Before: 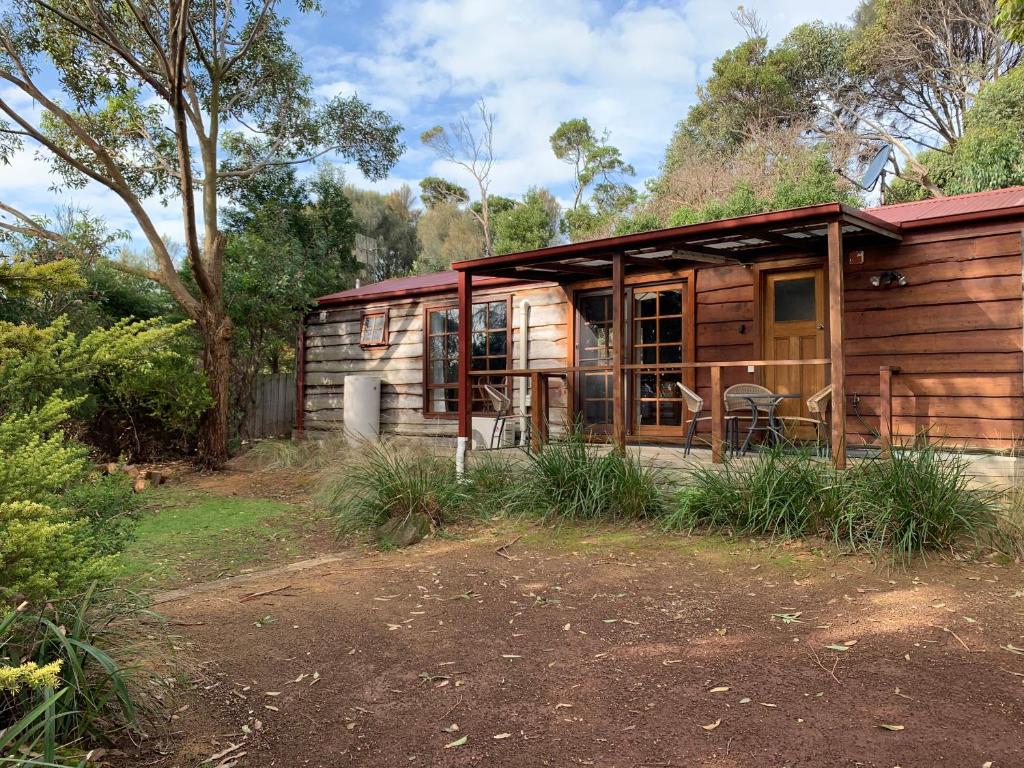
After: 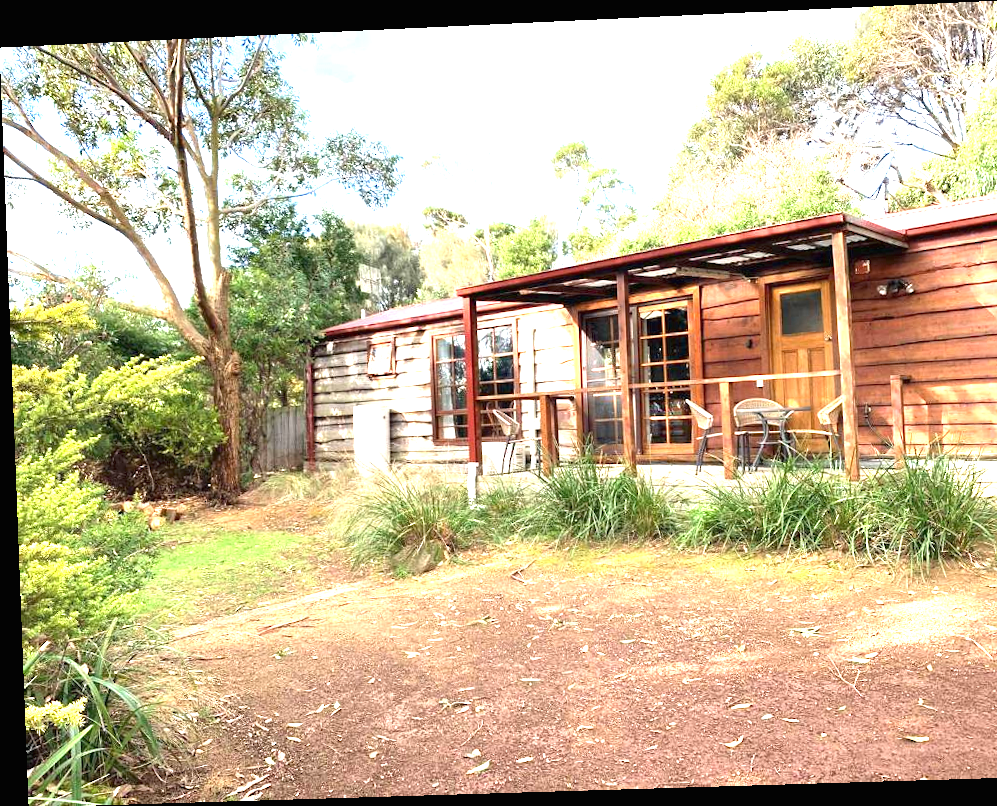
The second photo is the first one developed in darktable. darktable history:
exposure: black level correction 0, exposure 2.088 EV, compensate exposure bias true, compensate highlight preservation false
crop and rotate: right 5.167%
rotate and perspective: rotation -2.22°, lens shift (horizontal) -0.022, automatic cropping off
